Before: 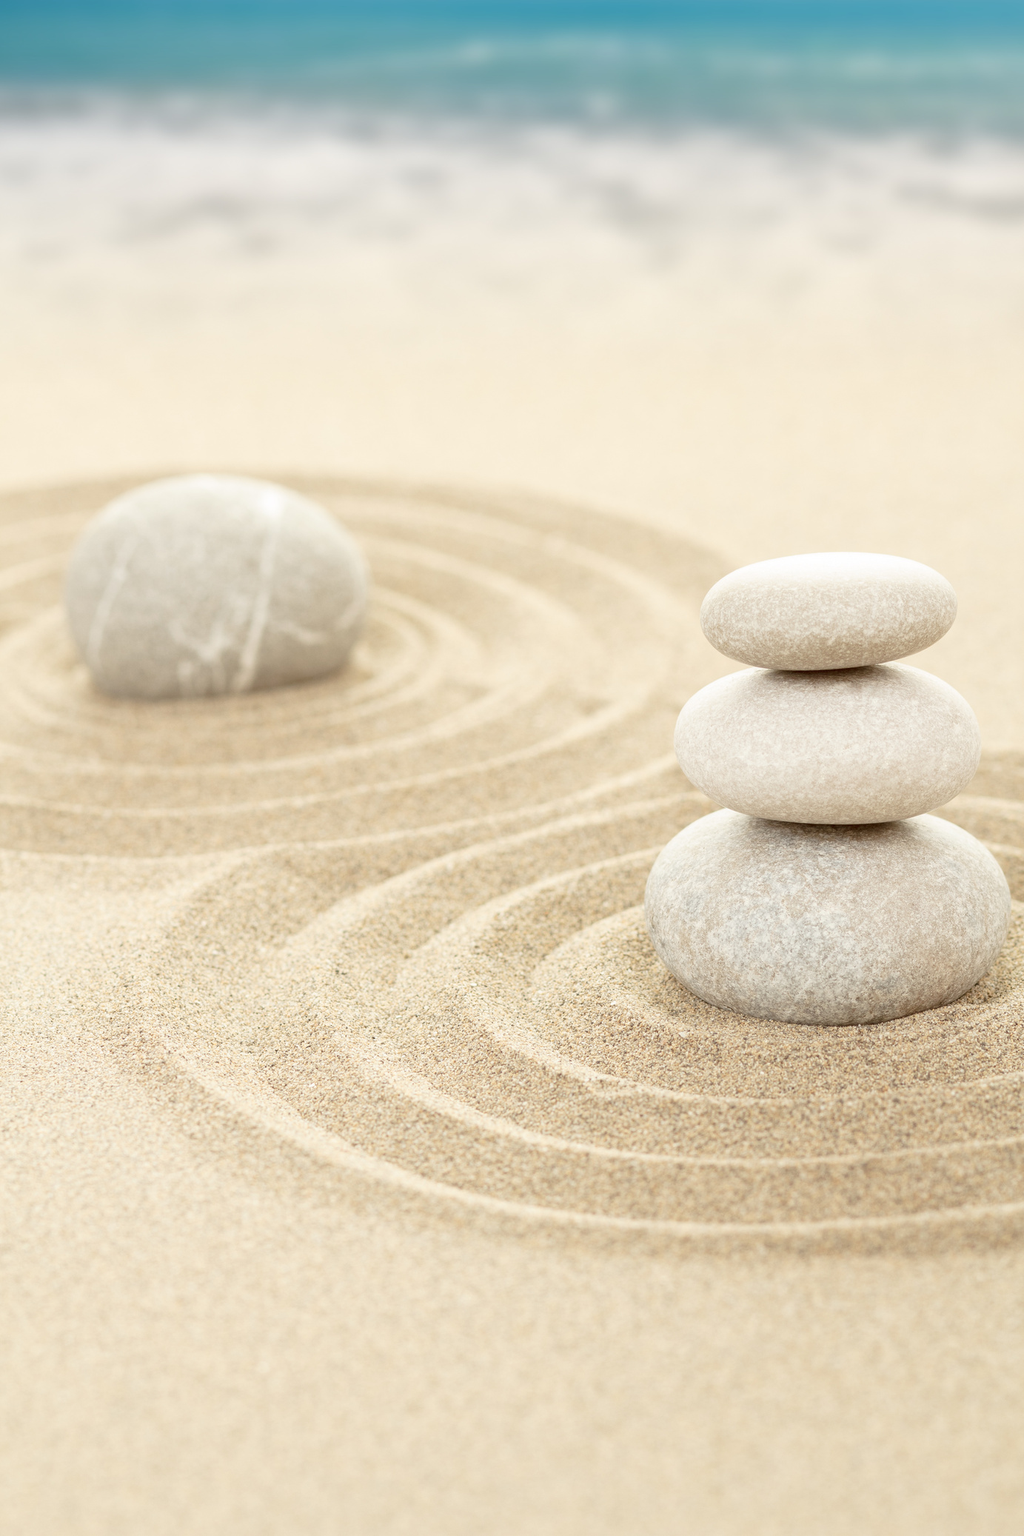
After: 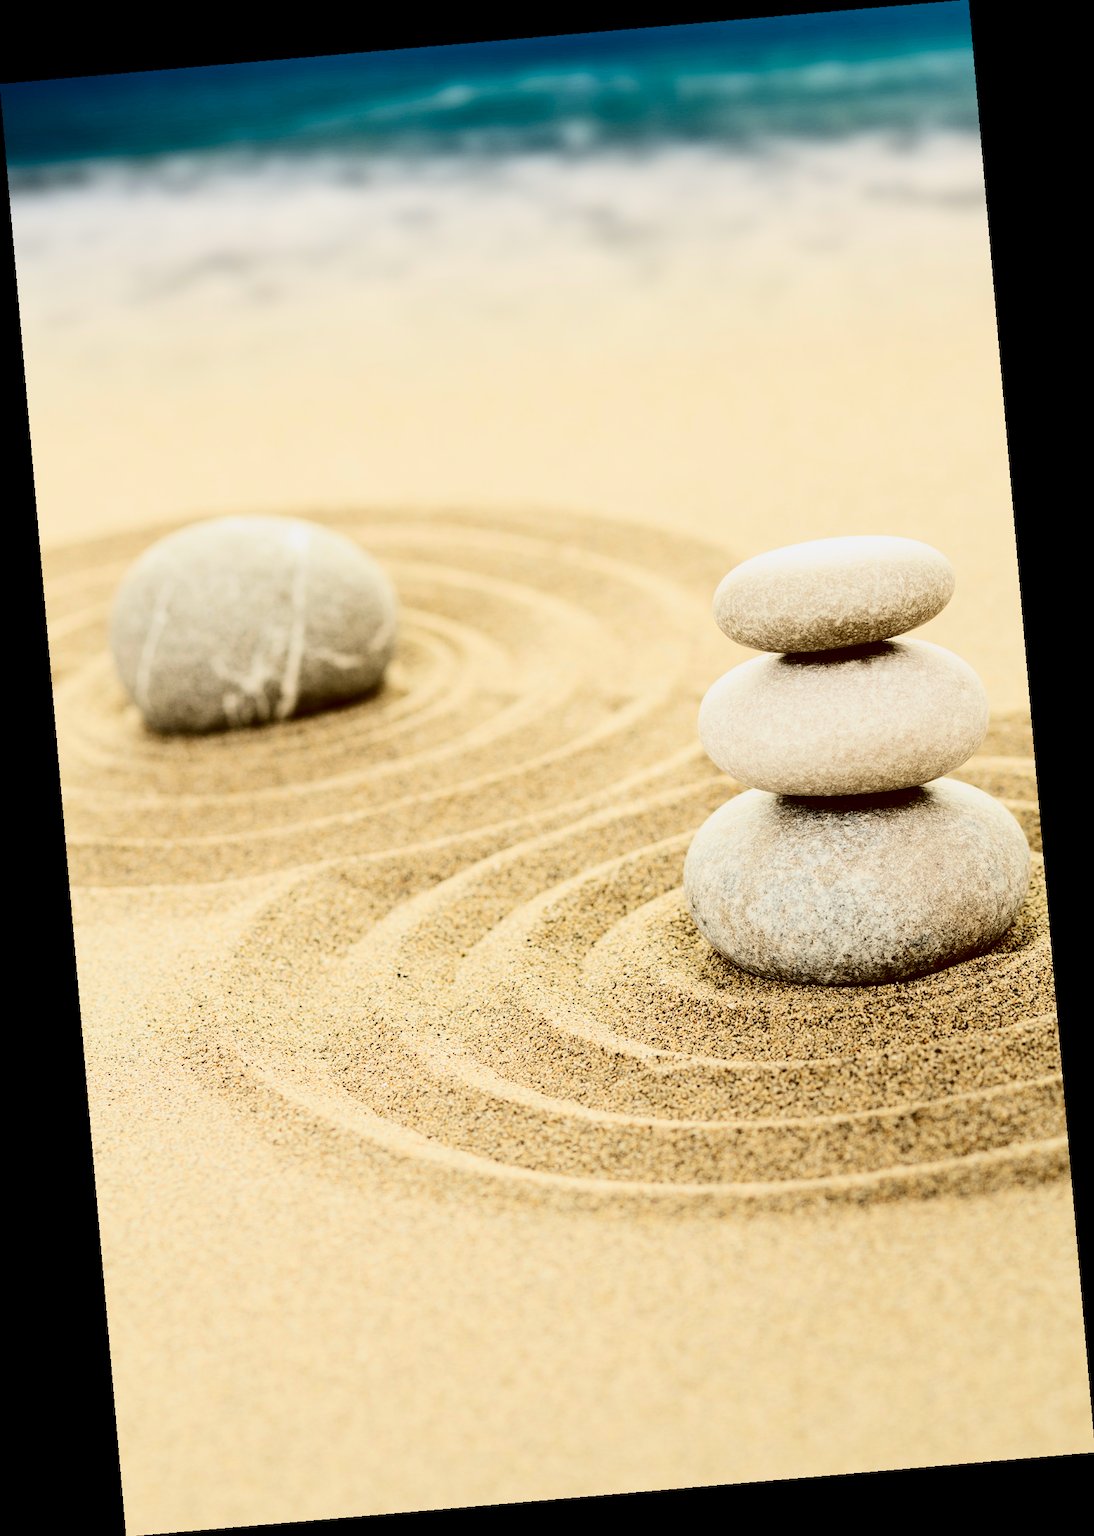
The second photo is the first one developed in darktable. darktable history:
contrast brightness saturation: contrast 0.77, brightness -1, saturation 1
rotate and perspective: rotation -4.98°, automatic cropping off
exposure: black level correction -0.015, exposure -0.5 EV, compensate highlight preservation false
